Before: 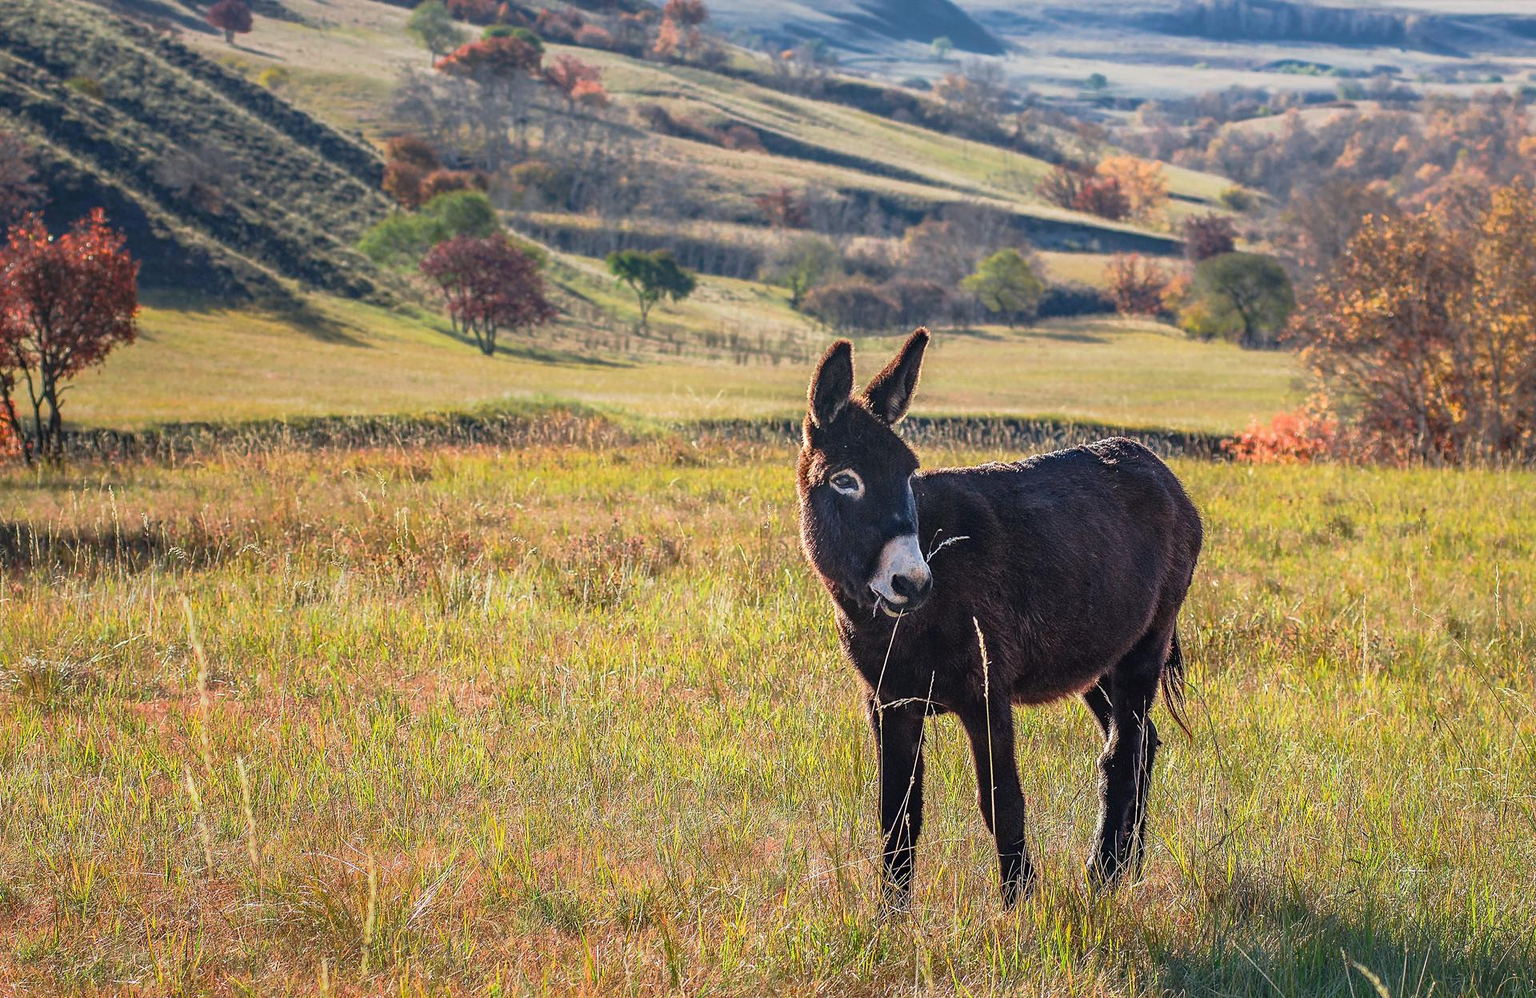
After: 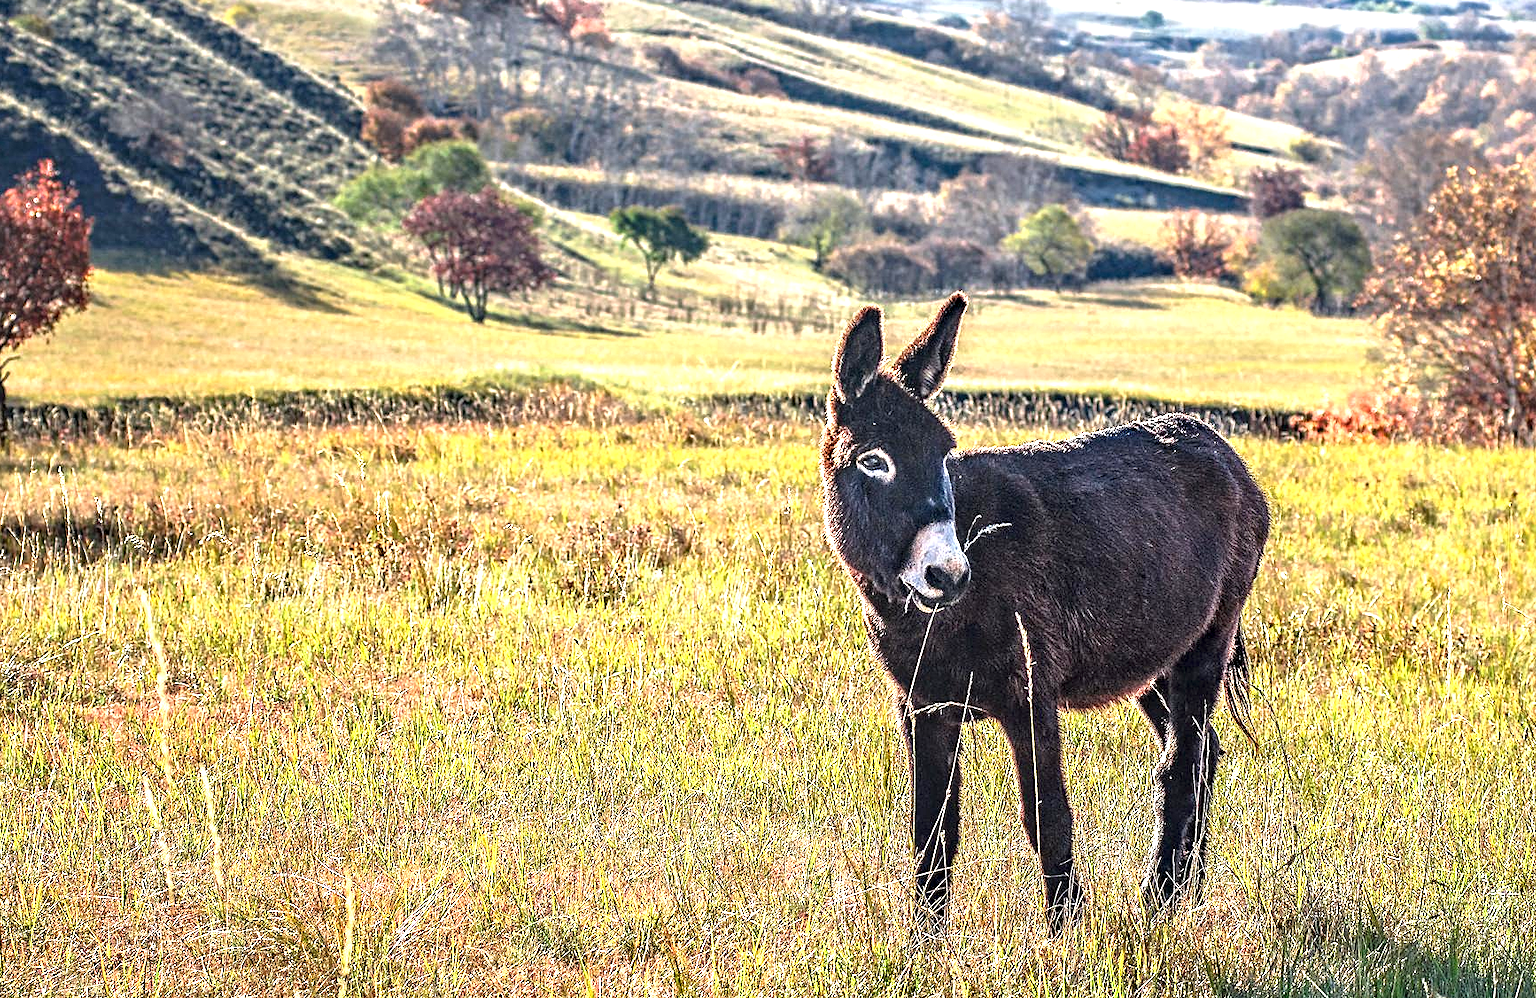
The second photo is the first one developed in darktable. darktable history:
crop: left 3.69%, top 6.473%, right 5.948%, bottom 3.21%
exposure: exposure 0.926 EV, compensate highlight preservation false
contrast equalizer: y [[0.5, 0.542, 0.583, 0.625, 0.667, 0.708], [0.5 ×6], [0.5 ×6], [0 ×6], [0 ×6]]
